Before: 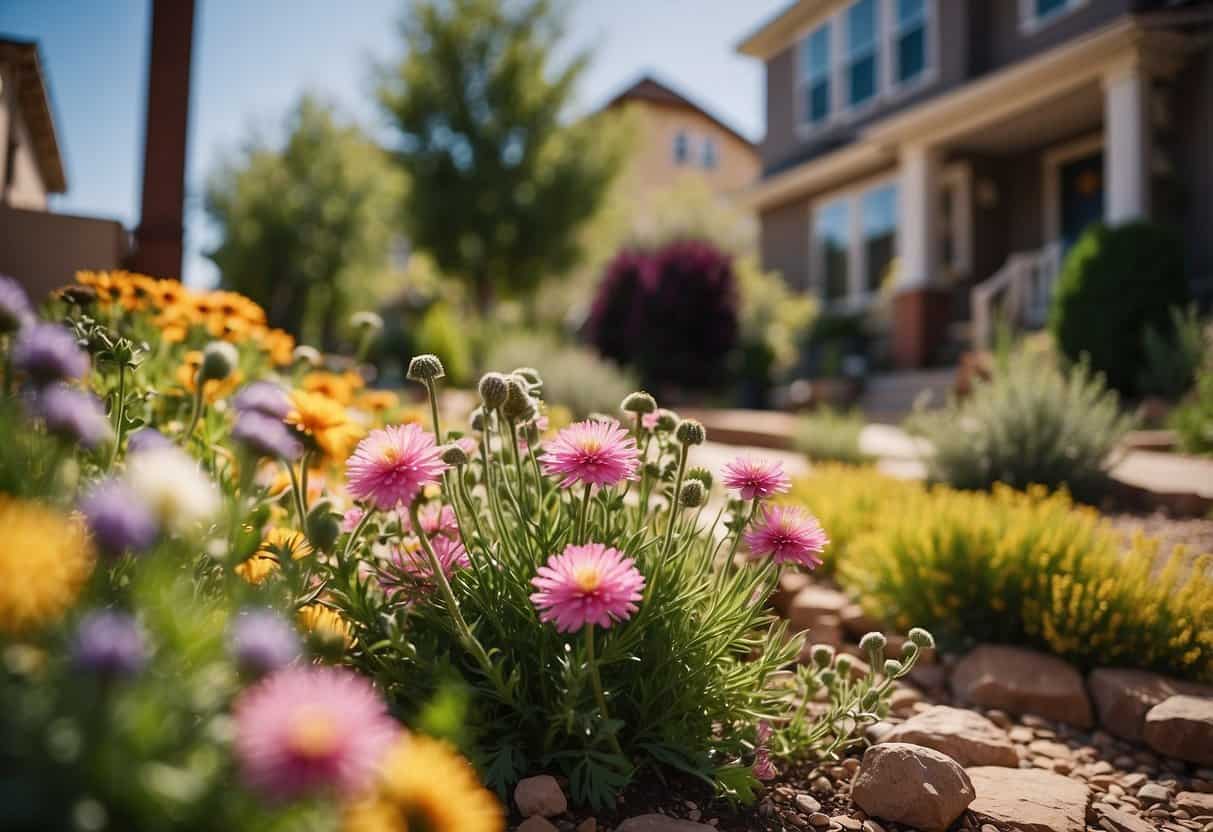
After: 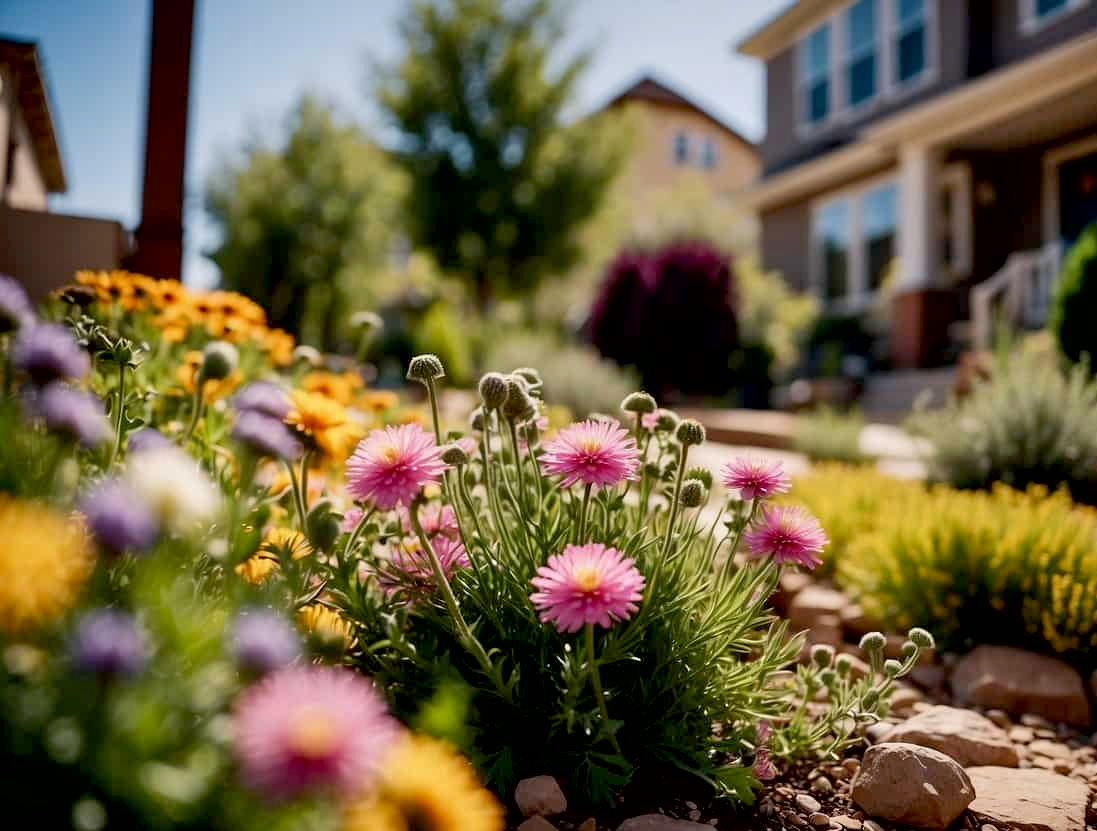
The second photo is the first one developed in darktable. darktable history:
exposure: black level correction 0.013, compensate highlight preservation false
shadows and highlights: shadows 36.42, highlights -27.9, soften with gaussian
crop: right 9.513%, bottom 0.034%
